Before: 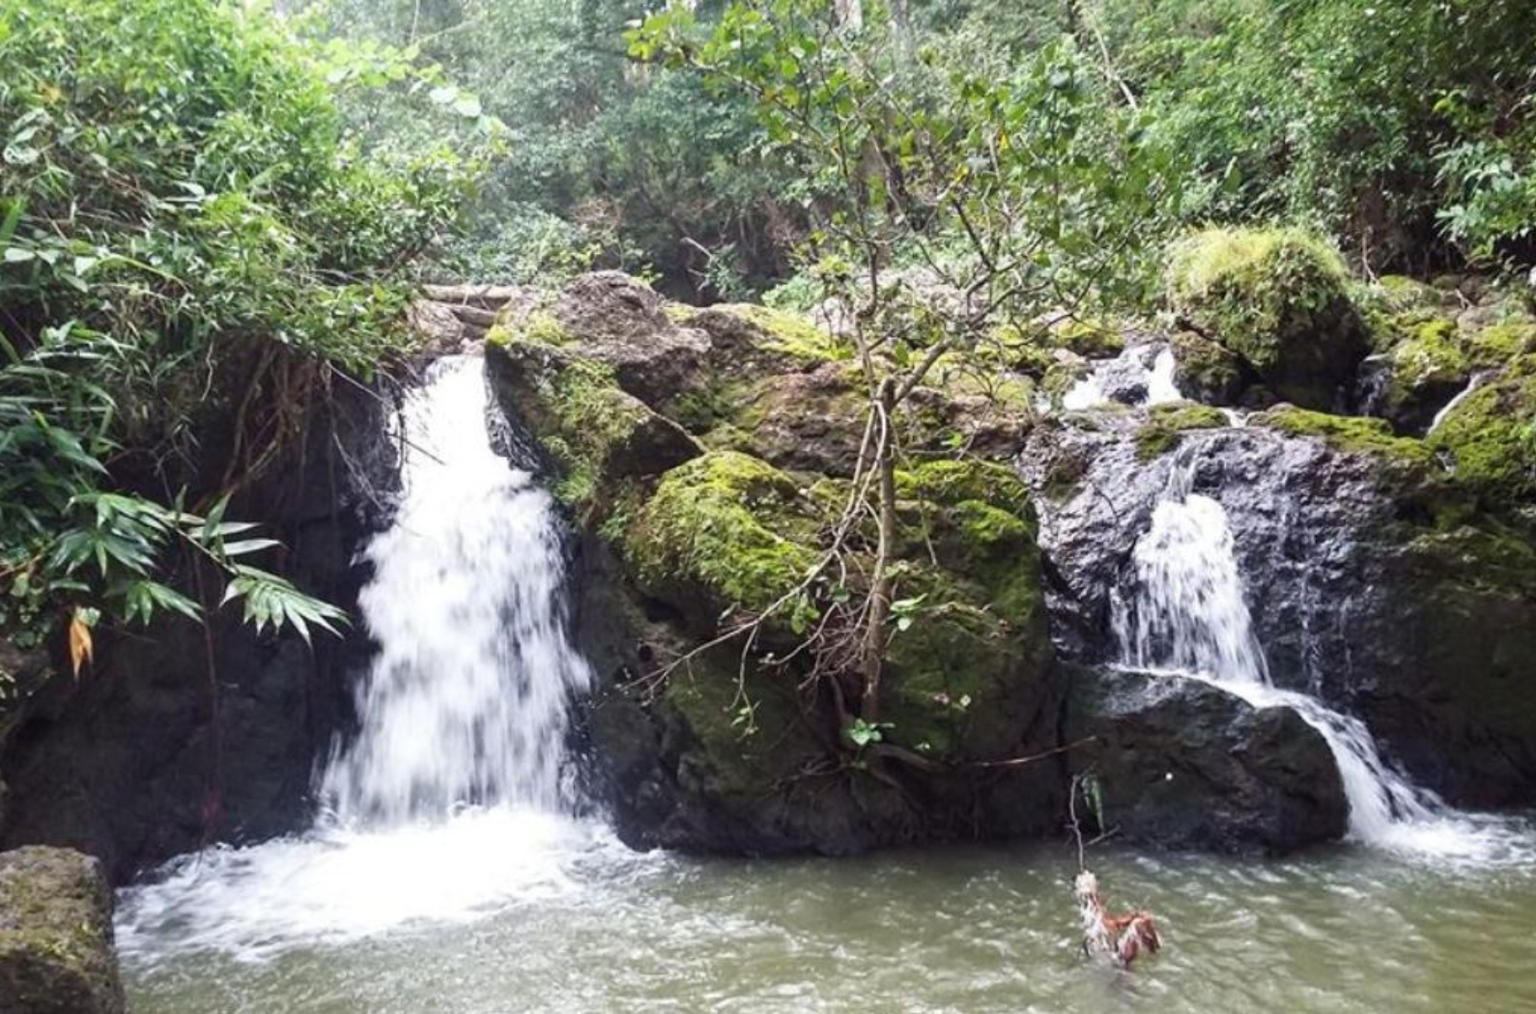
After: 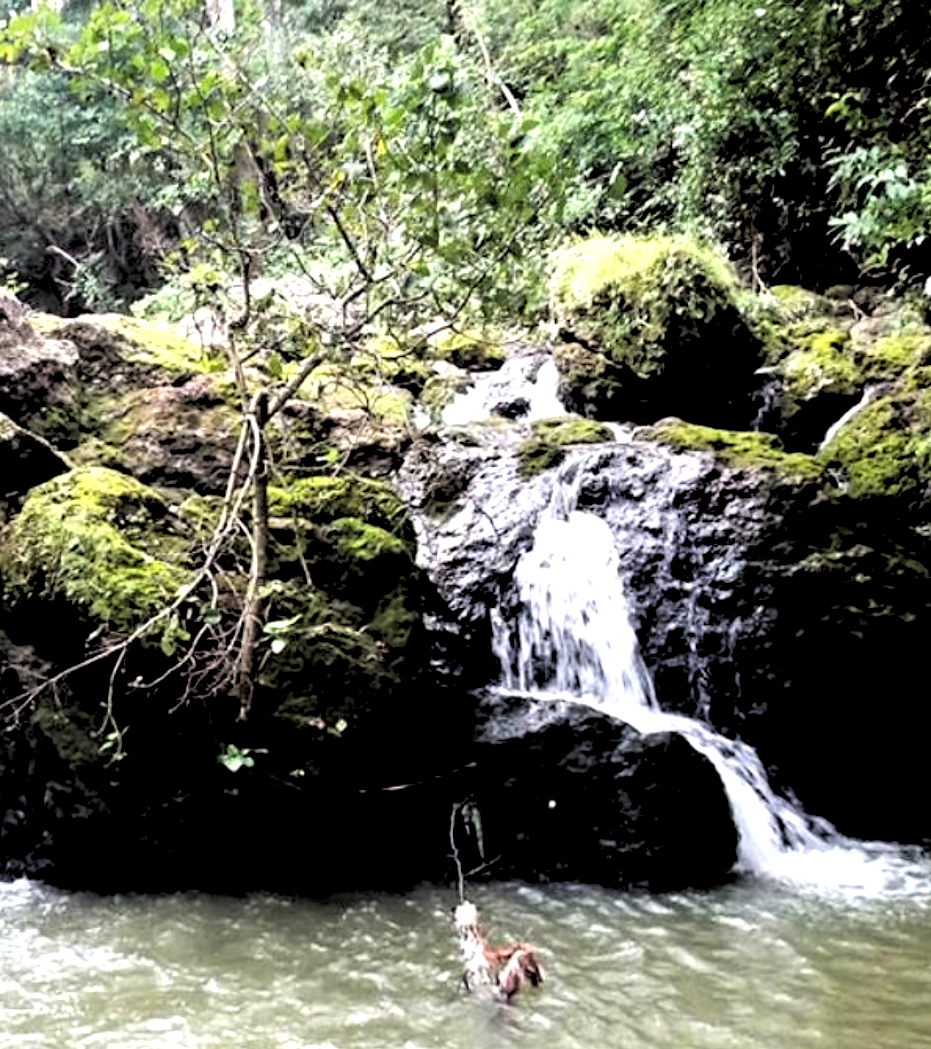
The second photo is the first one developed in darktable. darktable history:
tone equalizer: -8 EV -0.75 EV, -7 EV -0.7 EV, -6 EV -0.6 EV, -5 EV -0.4 EV, -3 EV 0.4 EV, -2 EV 0.6 EV, -1 EV 0.7 EV, +0 EV 0.75 EV, edges refinement/feathering 500, mask exposure compensation -1.57 EV, preserve details no
rgb levels: levels [[0.029, 0.461, 0.922], [0, 0.5, 1], [0, 0.5, 1]]
crop: left 41.402%
